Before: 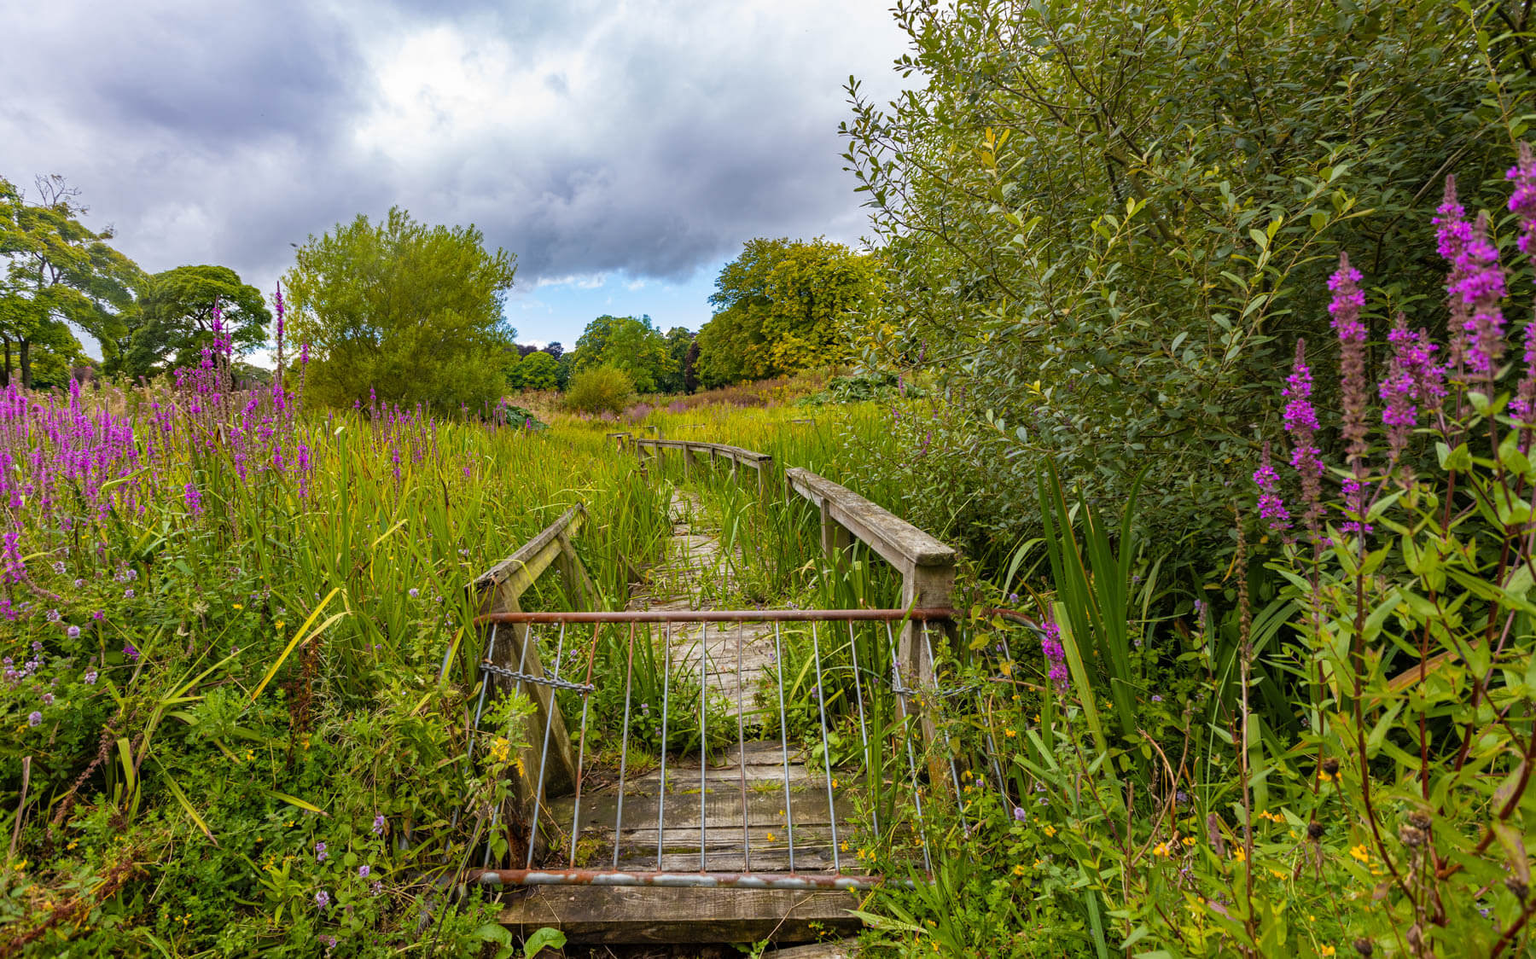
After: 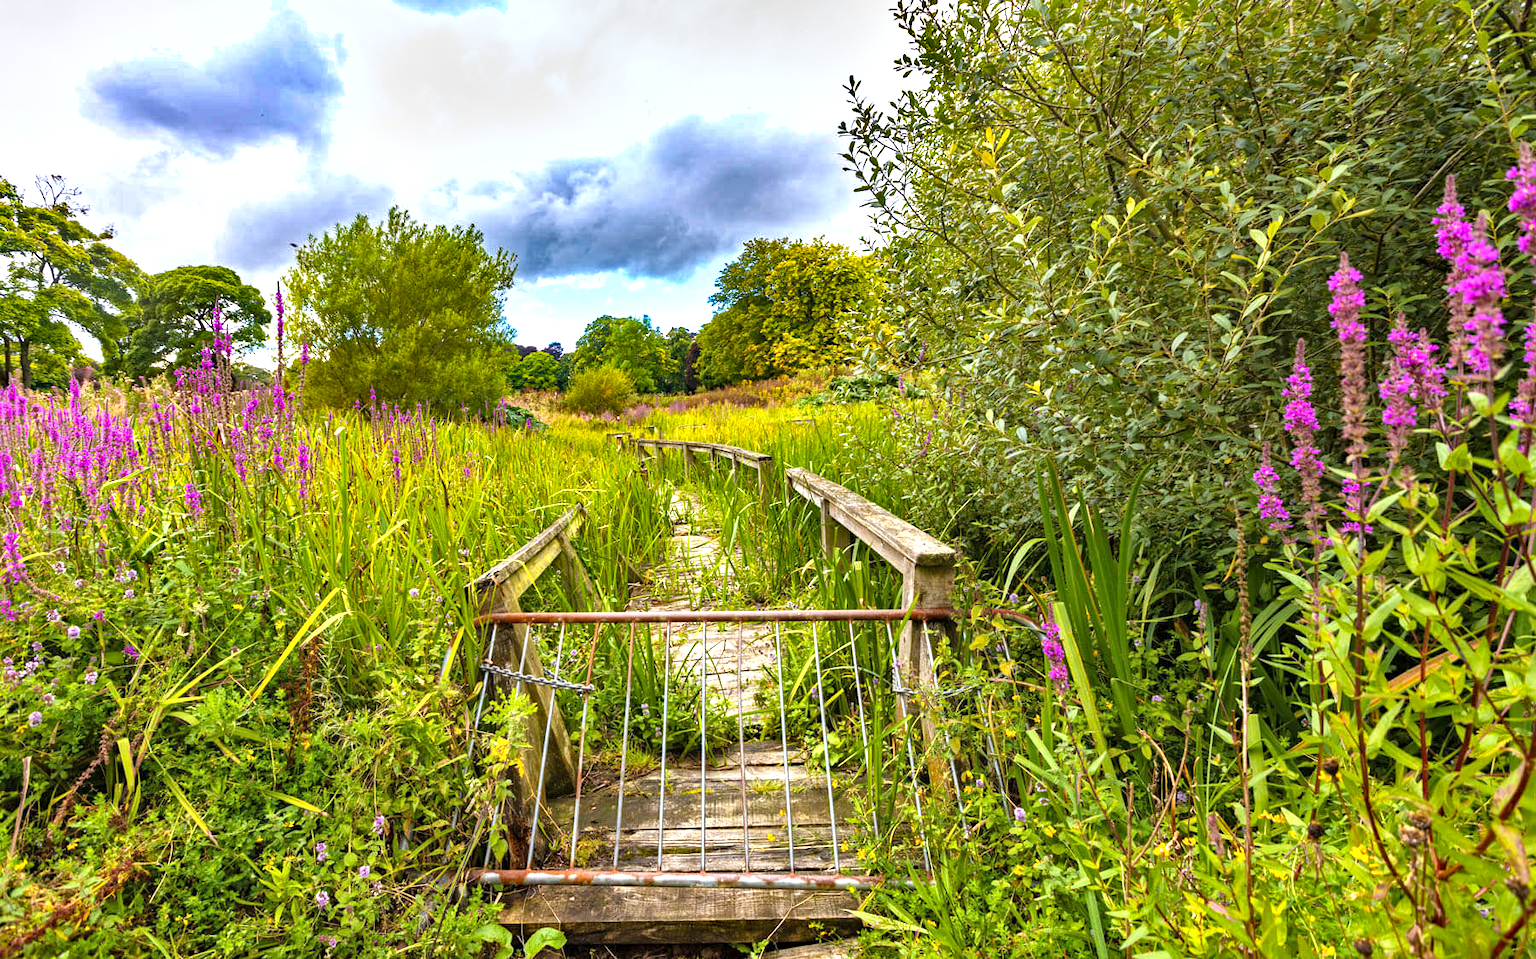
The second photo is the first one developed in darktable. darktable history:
local contrast: mode bilateral grid, contrast 20, coarseness 50, detail 120%, midtone range 0.2
shadows and highlights: soften with gaussian
exposure: black level correction 0, exposure 1.1 EV, compensate exposure bias true, compensate highlight preservation false
haze removal: strength 0.29, distance 0.25, compatibility mode true, adaptive false
